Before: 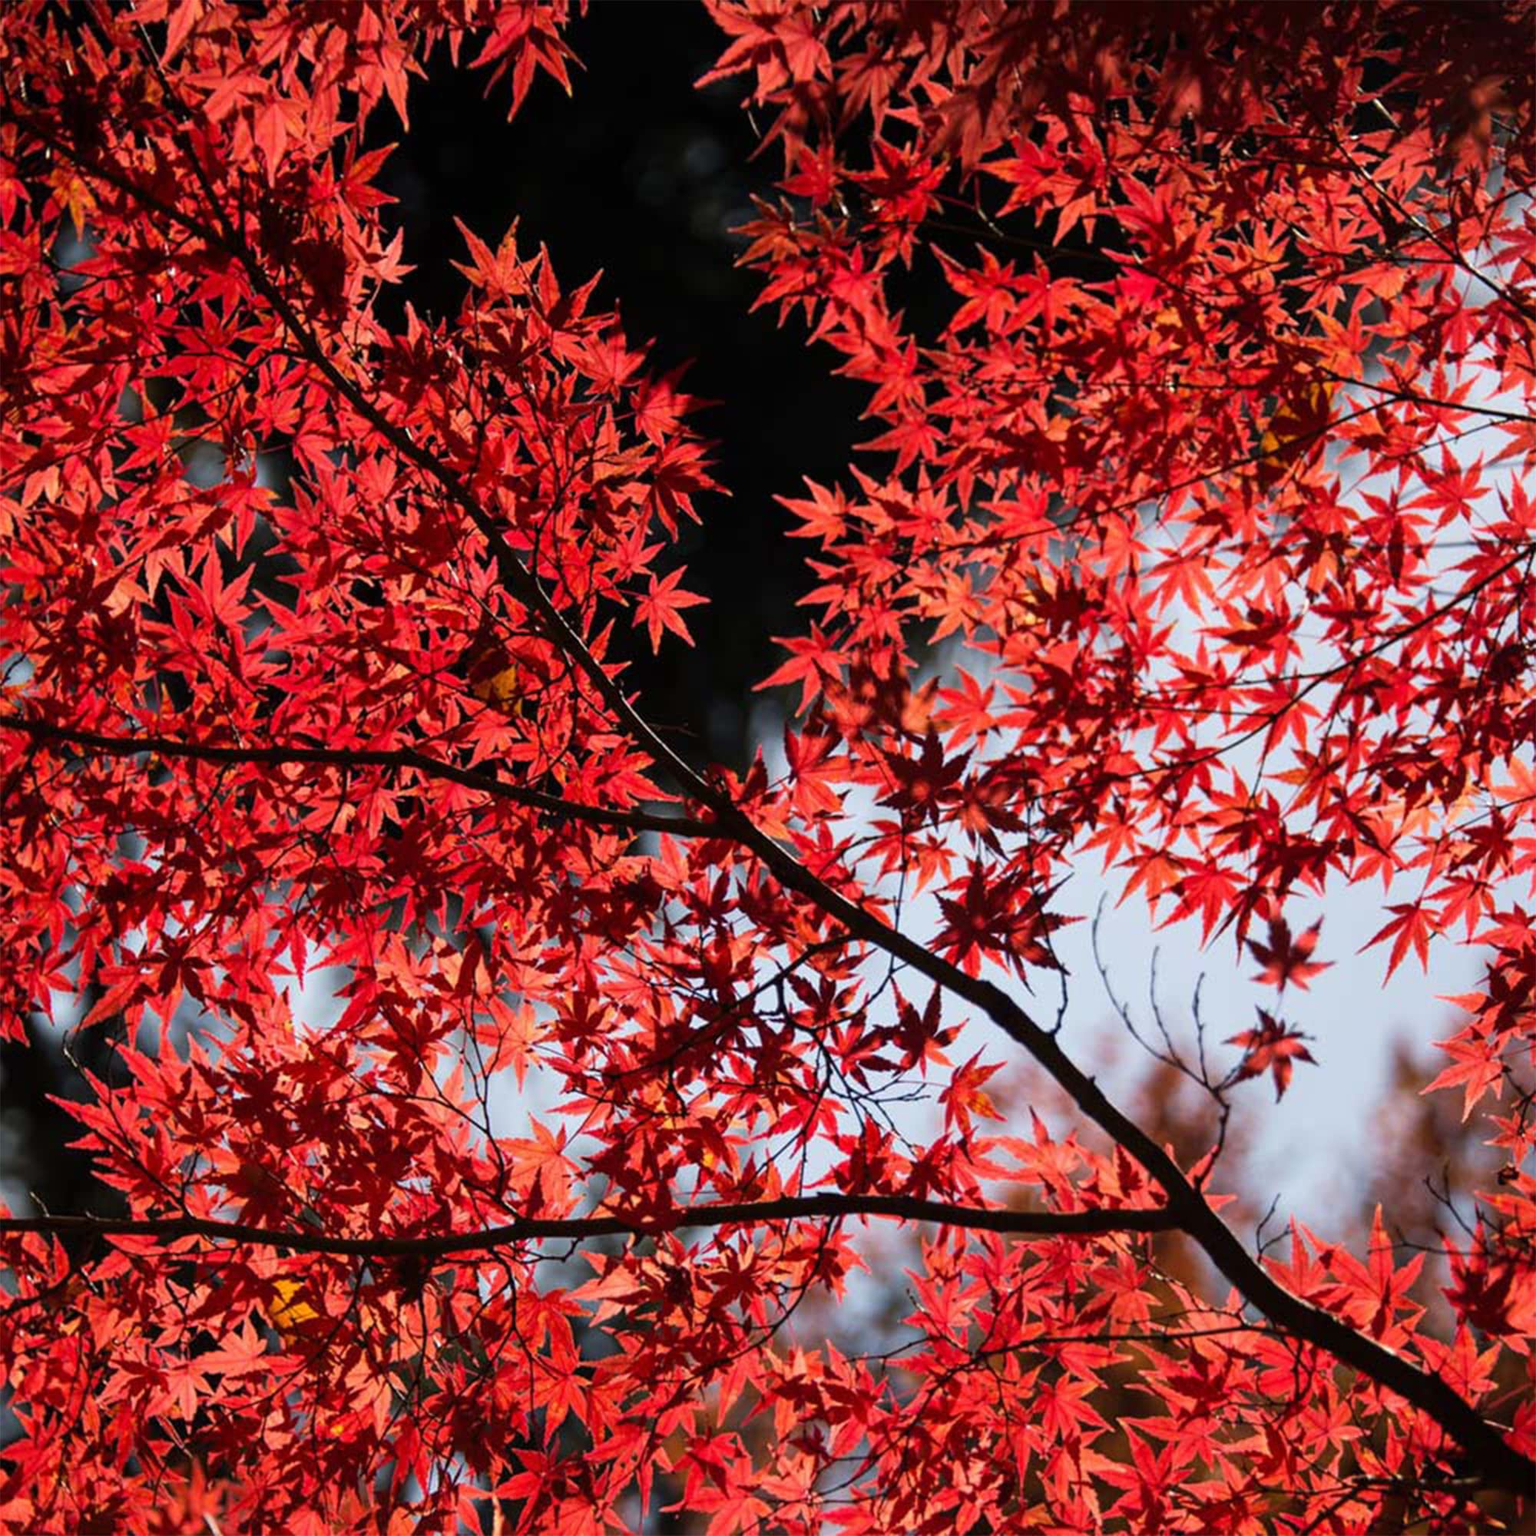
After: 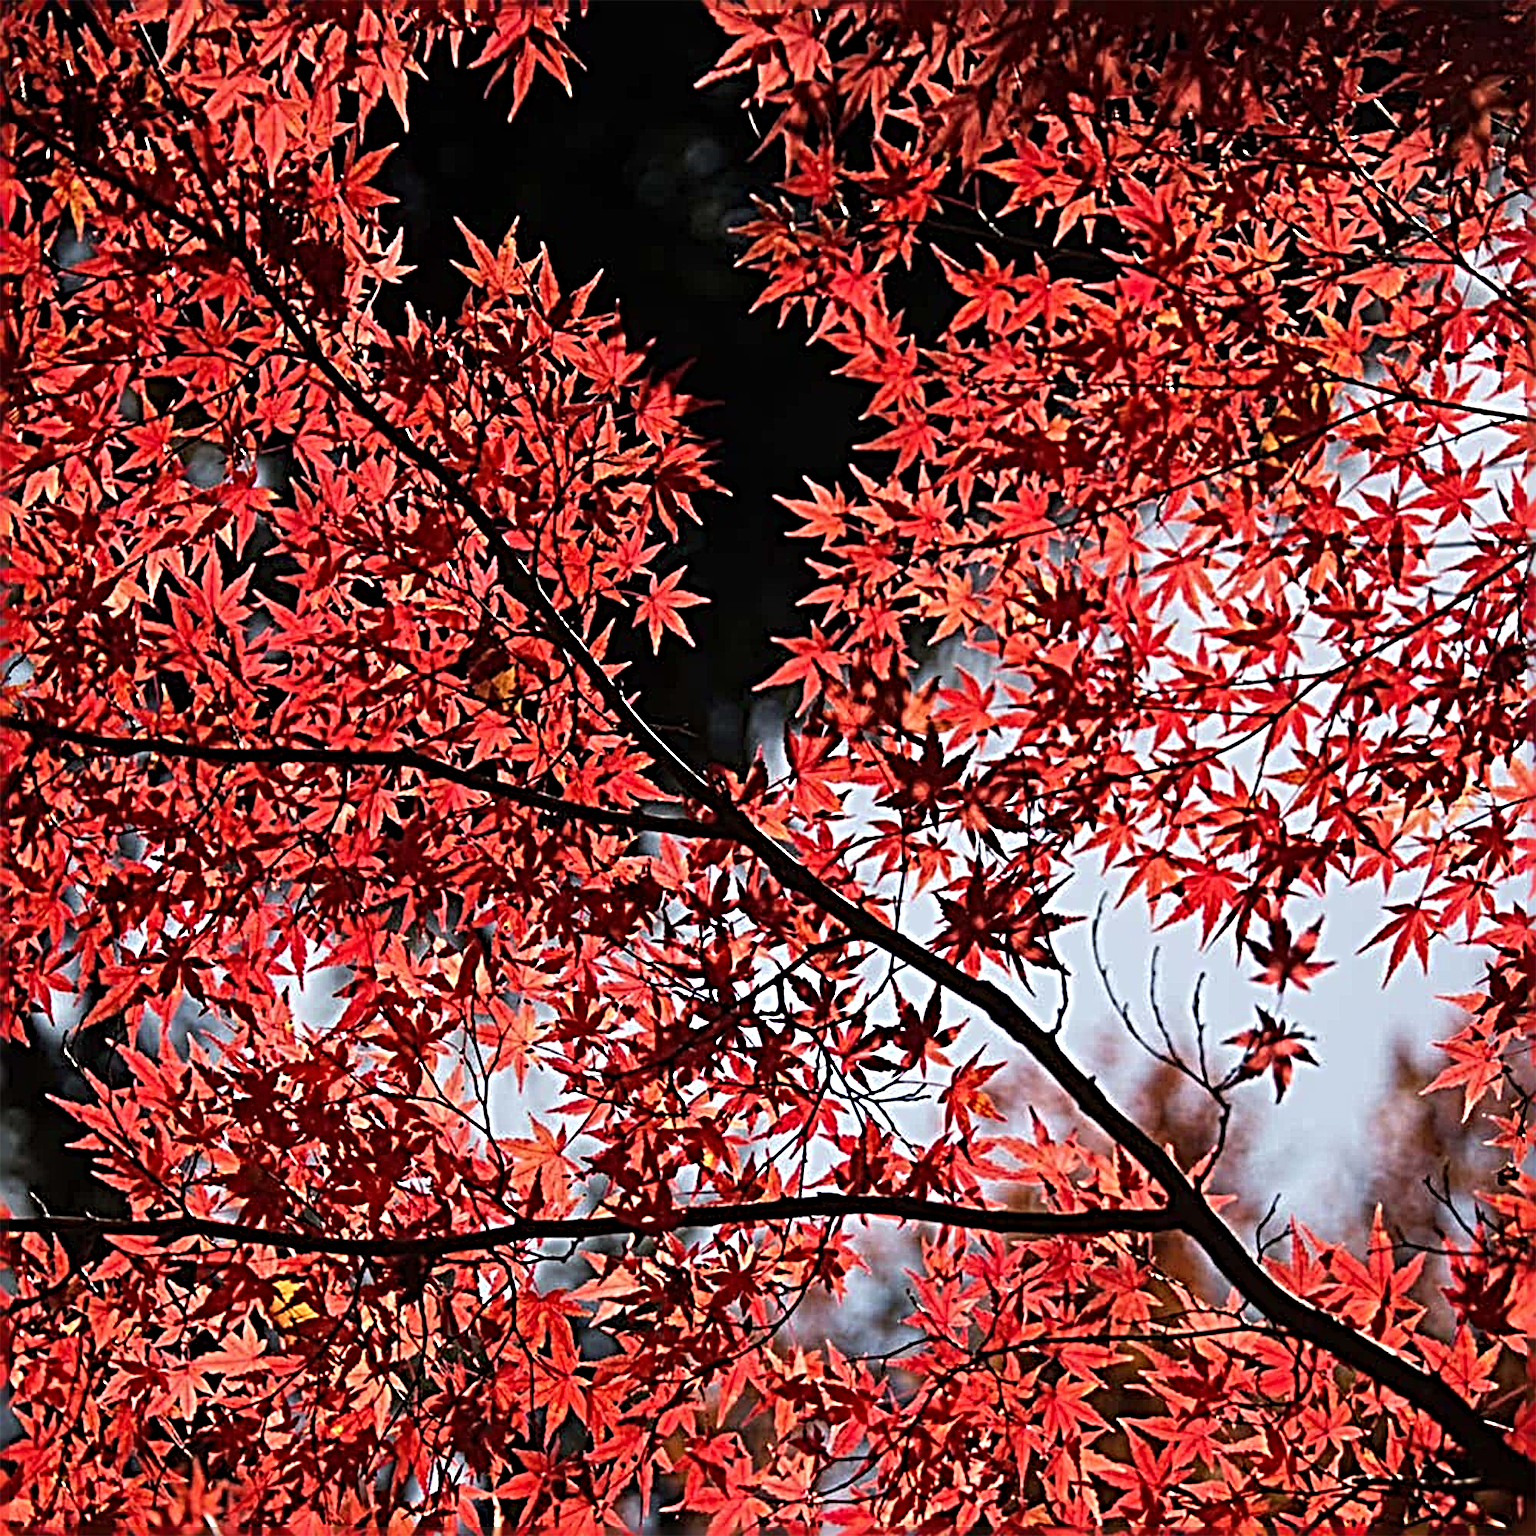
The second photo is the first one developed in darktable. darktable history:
sharpen: radius 6.272, amount 1.796, threshold 0.189
